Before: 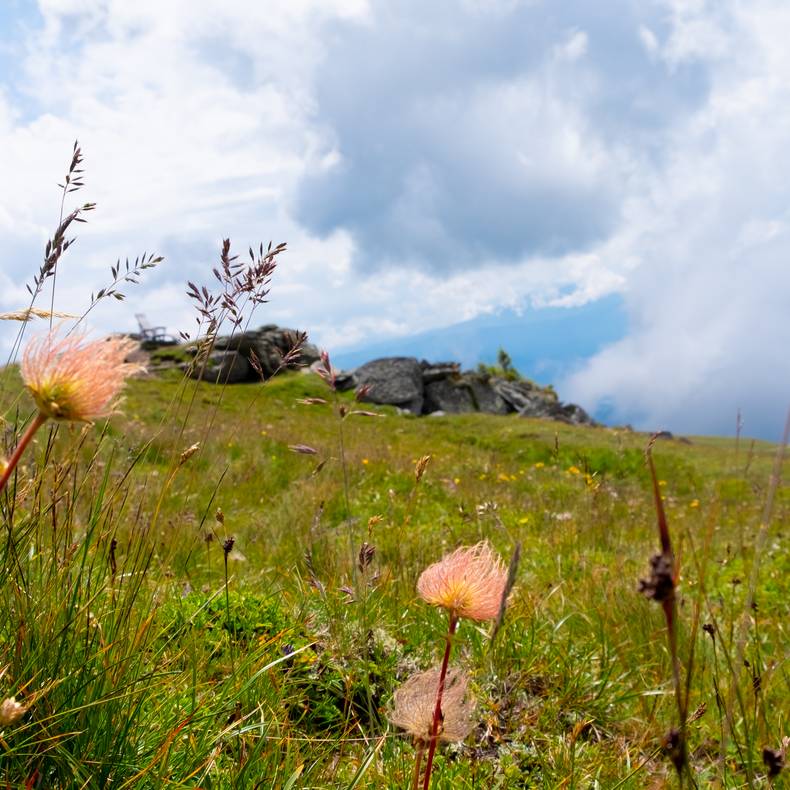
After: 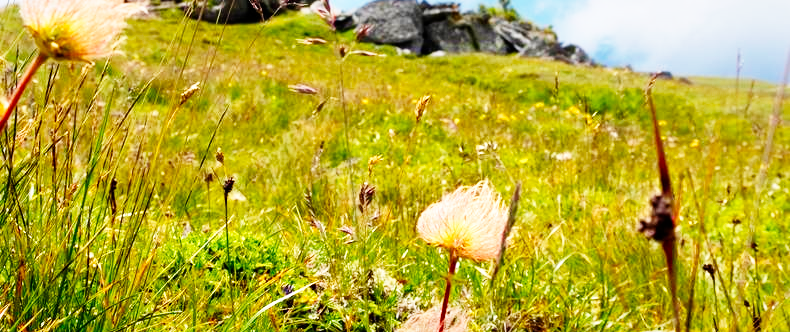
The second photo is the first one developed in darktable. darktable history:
crop: top 45.676%, bottom 12.216%
local contrast: mode bilateral grid, contrast 20, coarseness 49, detail 132%, midtone range 0.2
base curve: curves: ch0 [(0, 0) (0, 0.001) (0.001, 0.001) (0.004, 0.002) (0.007, 0.004) (0.015, 0.013) (0.033, 0.045) (0.052, 0.096) (0.075, 0.17) (0.099, 0.241) (0.163, 0.42) (0.219, 0.55) (0.259, 0.616) (0.327, 0.722) (0.365, 0.765) (0.522, 0.873) (0.547, 0.881) (0.689, 0.919) (0.826, 0.952) (1, 1)], preserve colors none
